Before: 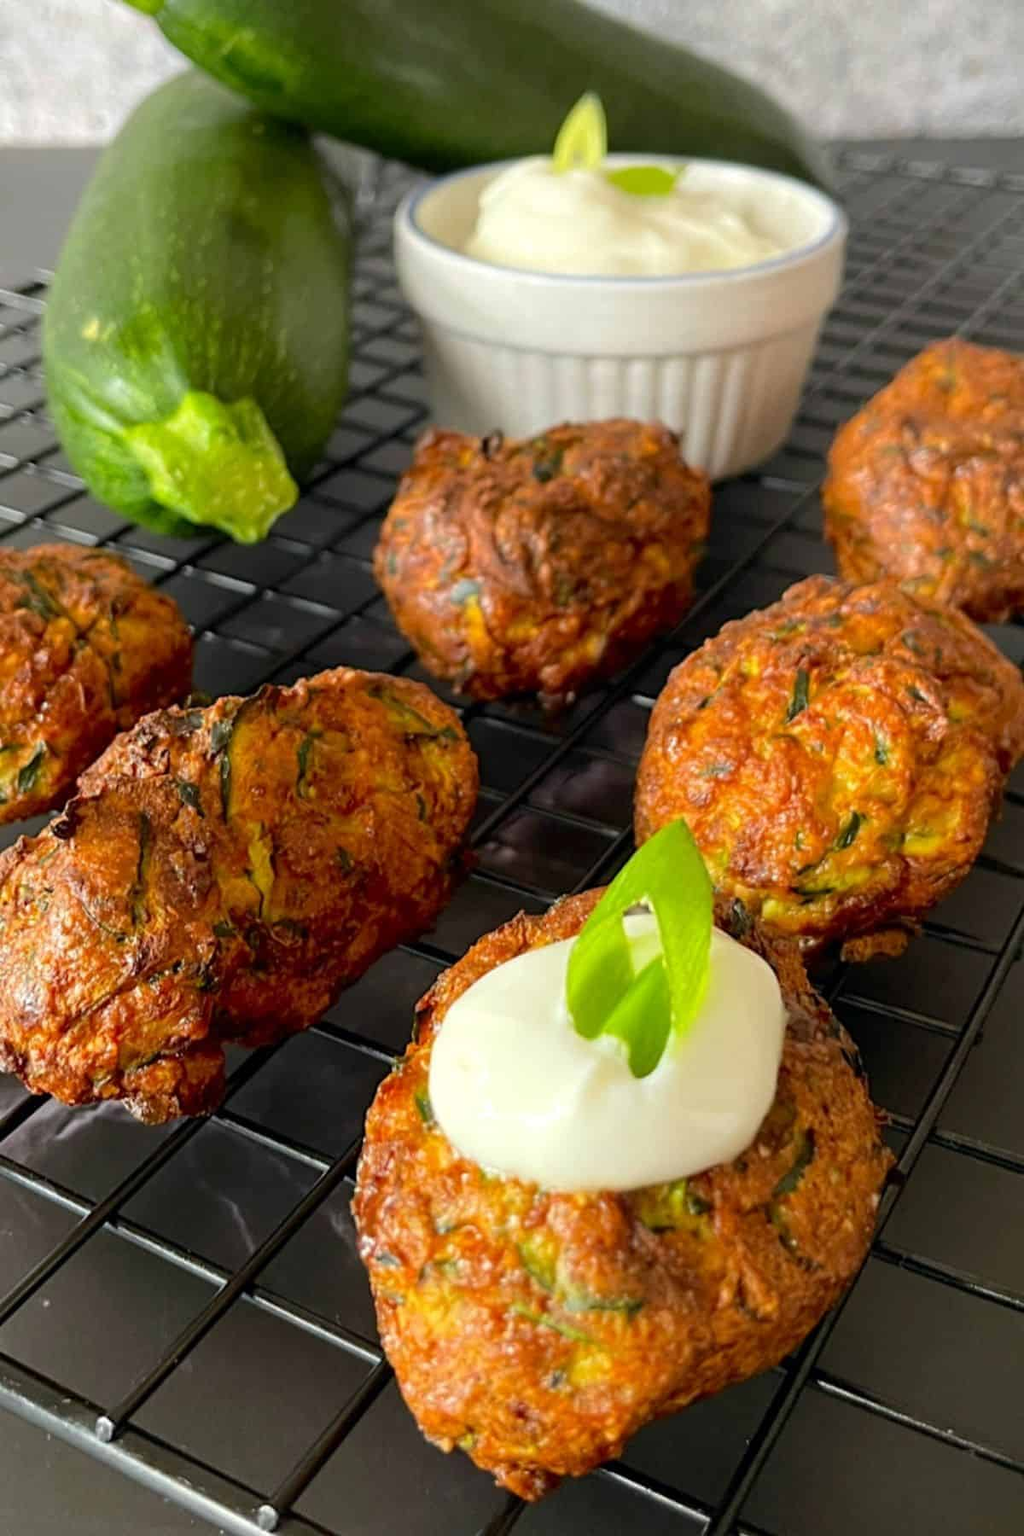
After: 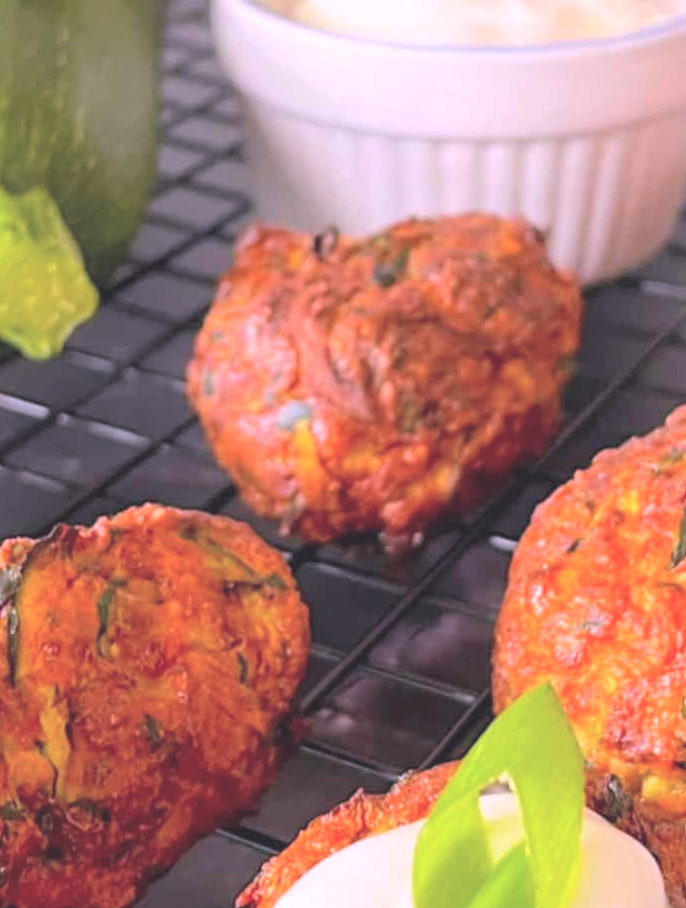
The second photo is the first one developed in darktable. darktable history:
crop: left 20.932%, top 15.471%, right 21.848%, bottom 34.081%
color correction: highlights a* 15.46, highlights b* -20.56
contrast brightness saturation: brightness 0.28
exposure: black level correction -0.005, exposure 0.622 EV, compensate highlight preservation false
shadows and highlights: radius 121.13, shadows 21.4, white point adjustment -9.72, highlights -14.39, soften with gaussian
